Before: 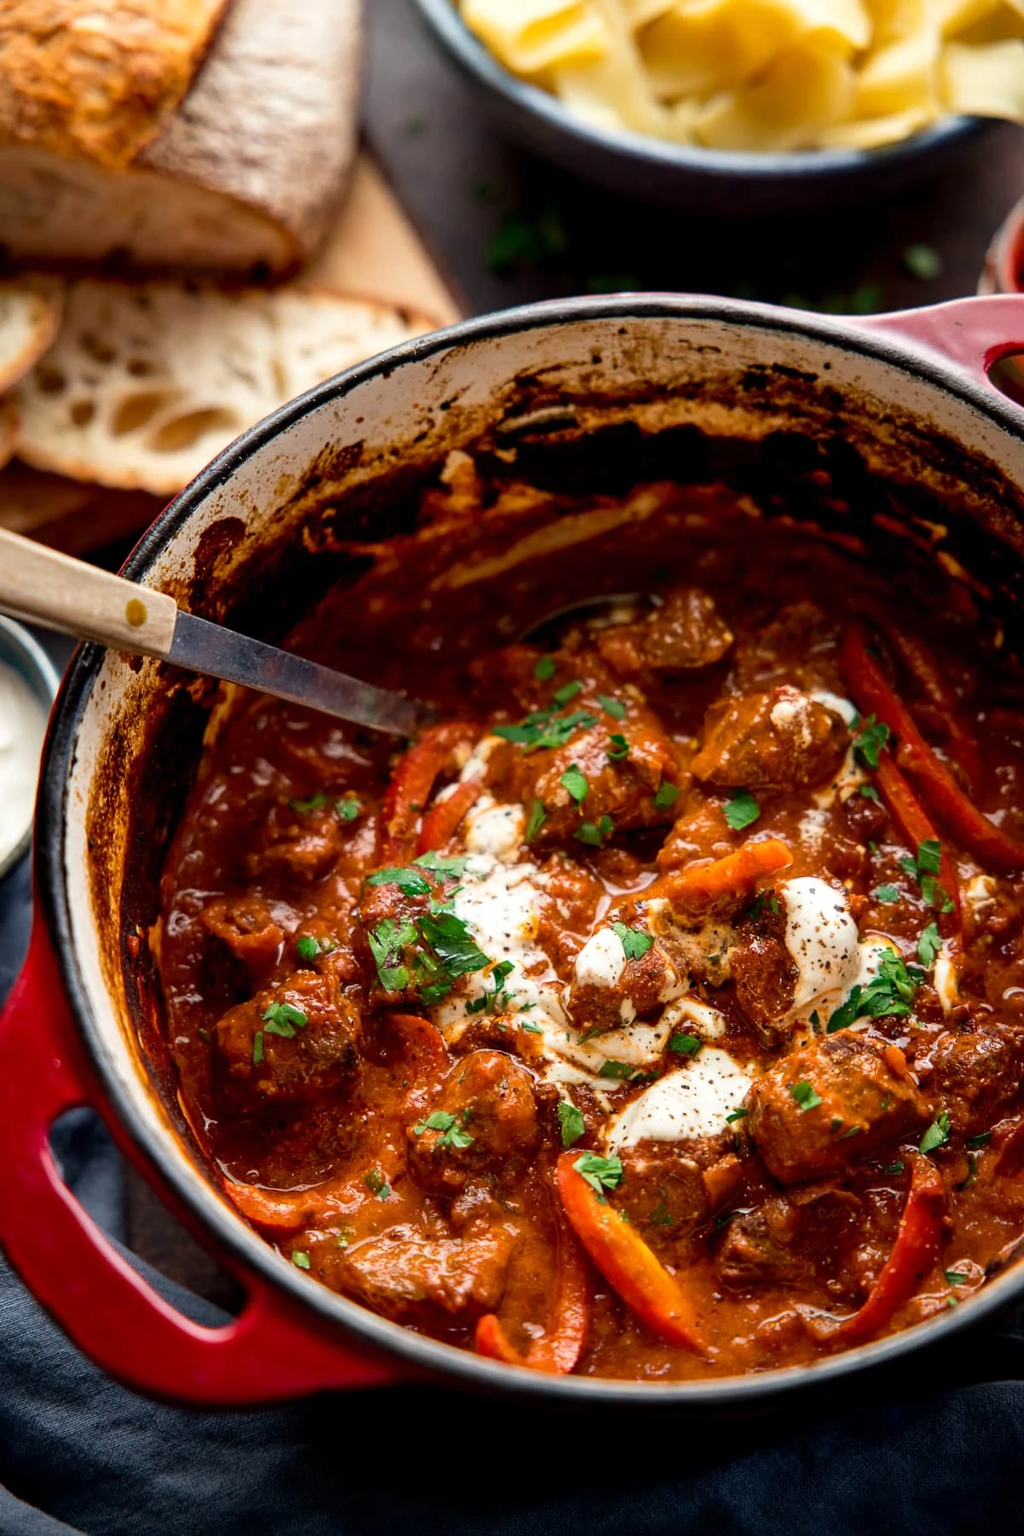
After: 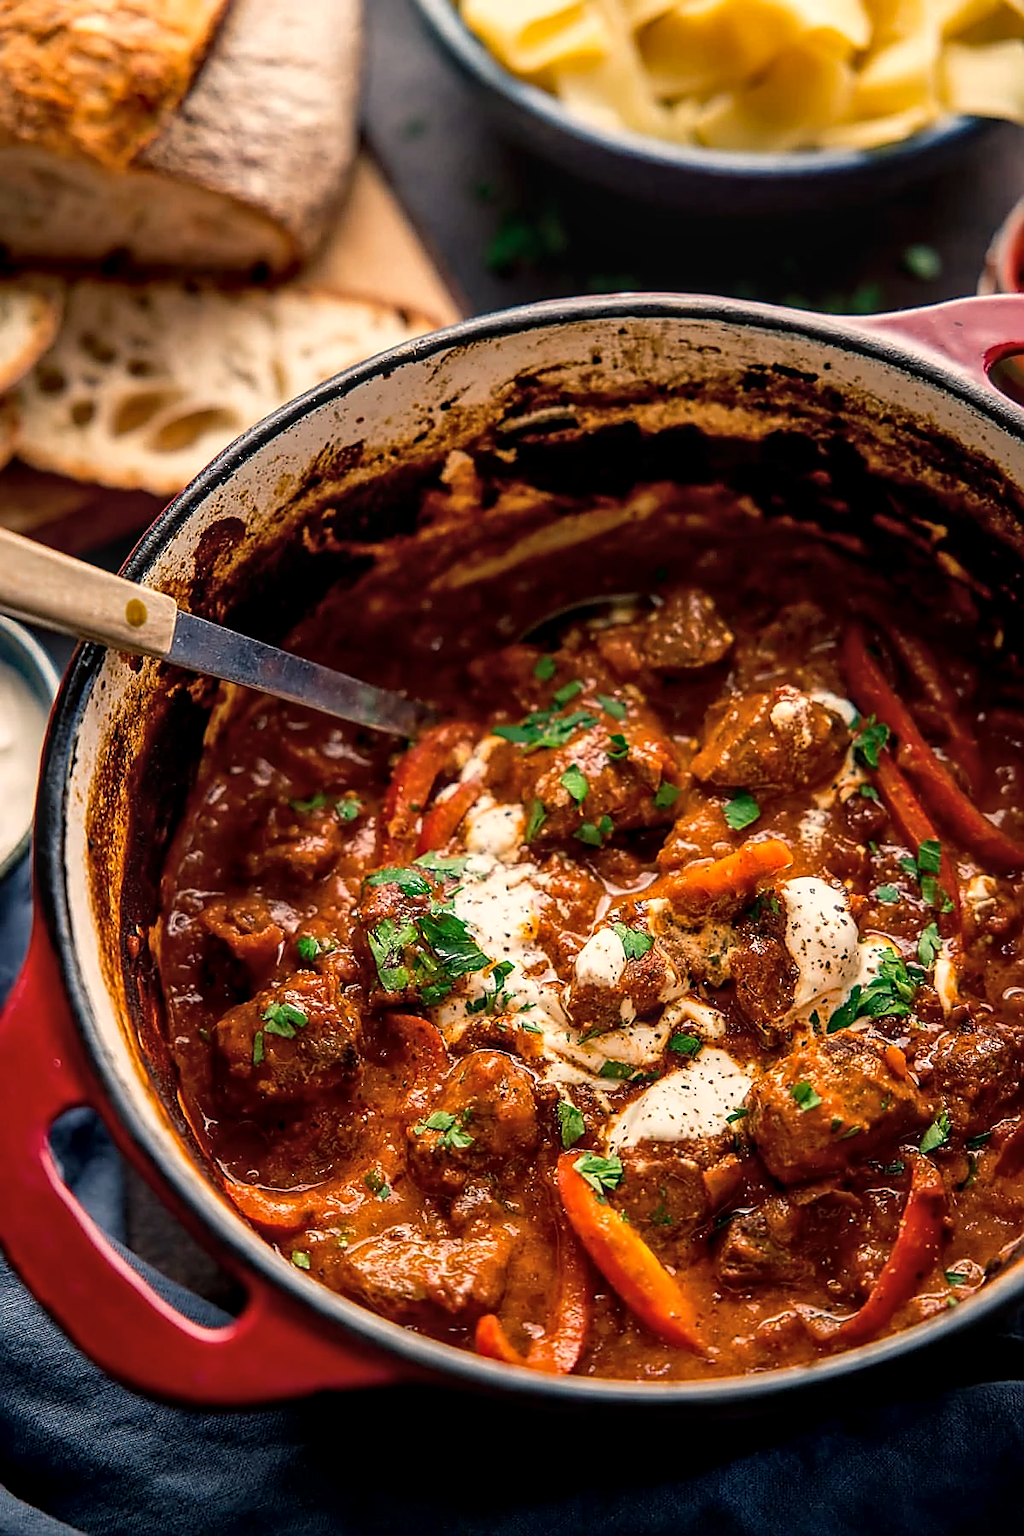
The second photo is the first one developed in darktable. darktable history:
sharpen: radius 1.4, amount 1.25, threshold 0.7
color balance rgb: shadows lift › chroma 5.41%, shadows lift › hue 240°, highlights gain › chroma 3.74%, highlights gain › hue 60°, saturation formula JzAzBz (2021)
local contrast: on, module defaults
